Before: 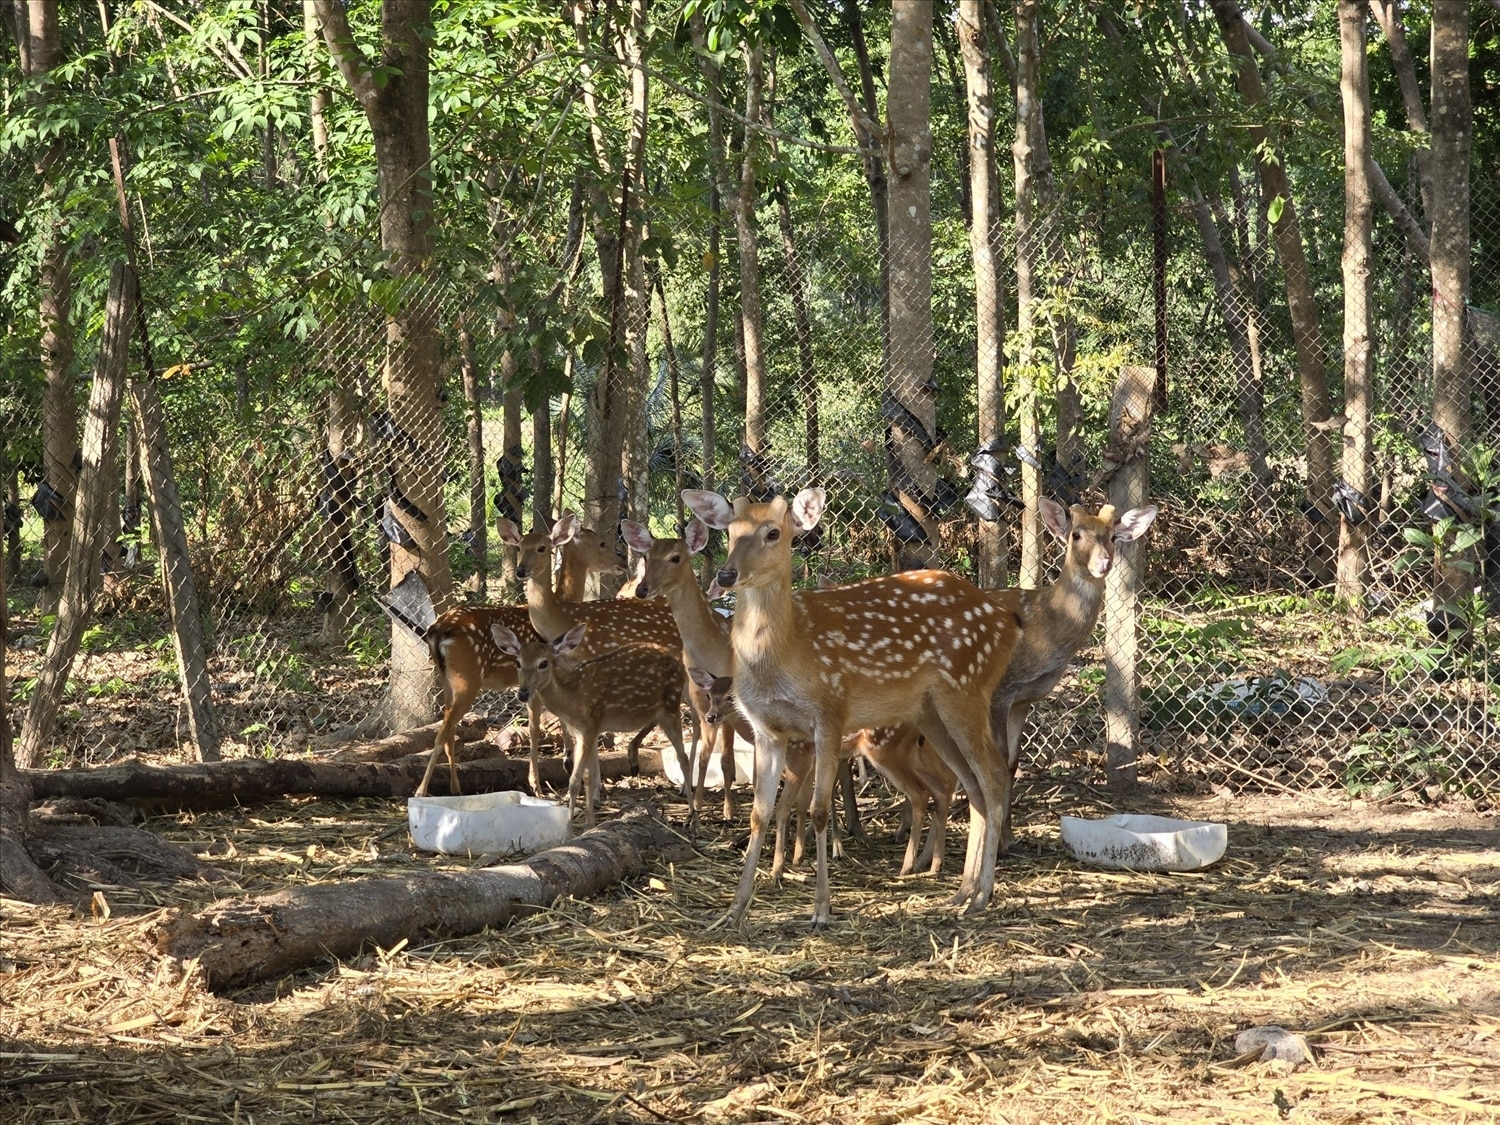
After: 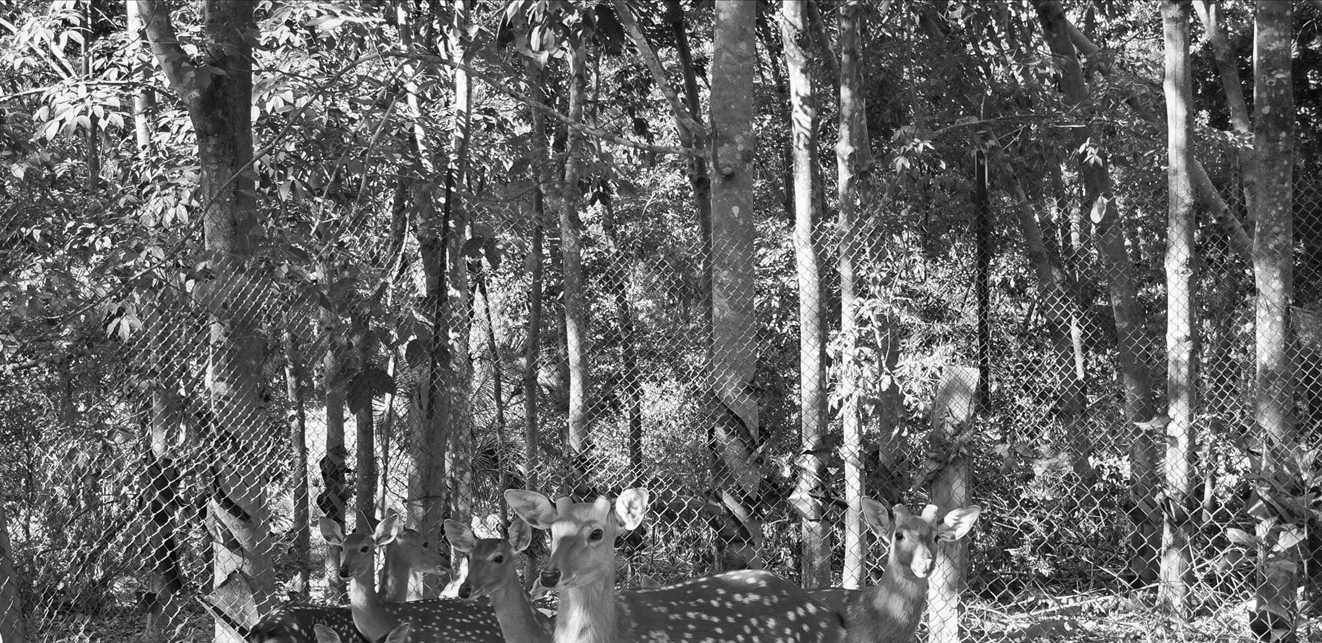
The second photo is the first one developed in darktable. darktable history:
crop and rotate: left 11.812%, bottom 42.776%
monochrome: on, module defaults
